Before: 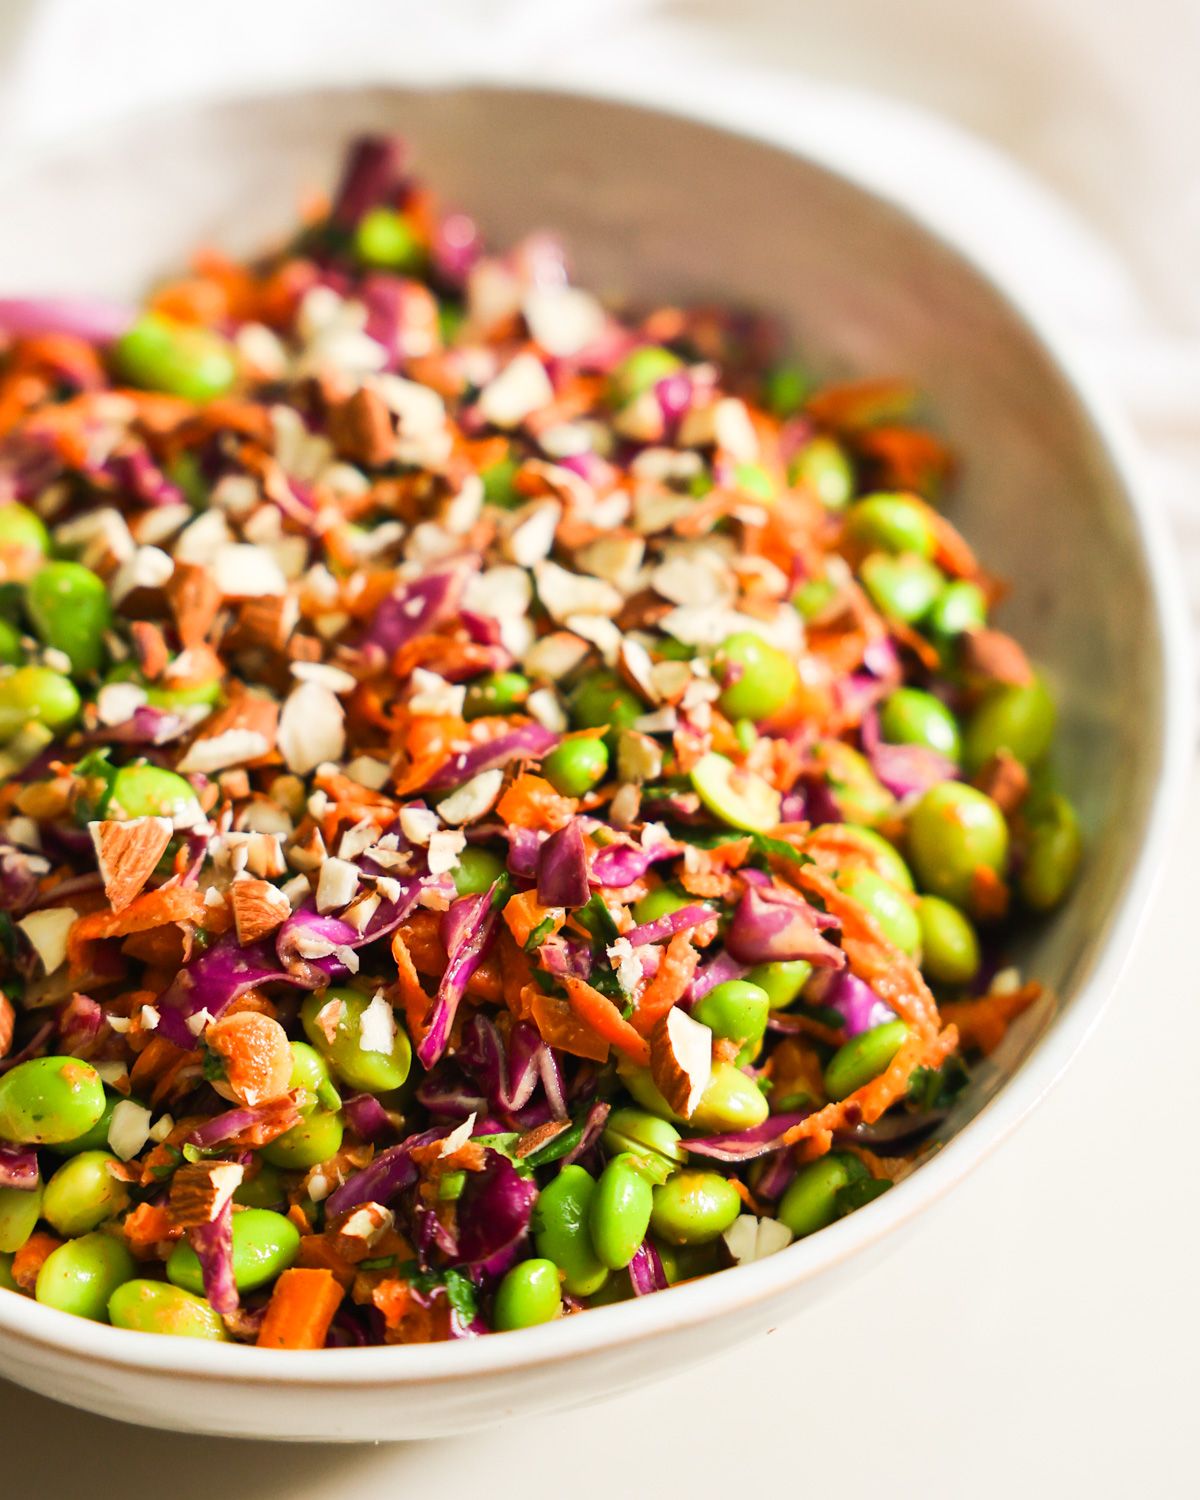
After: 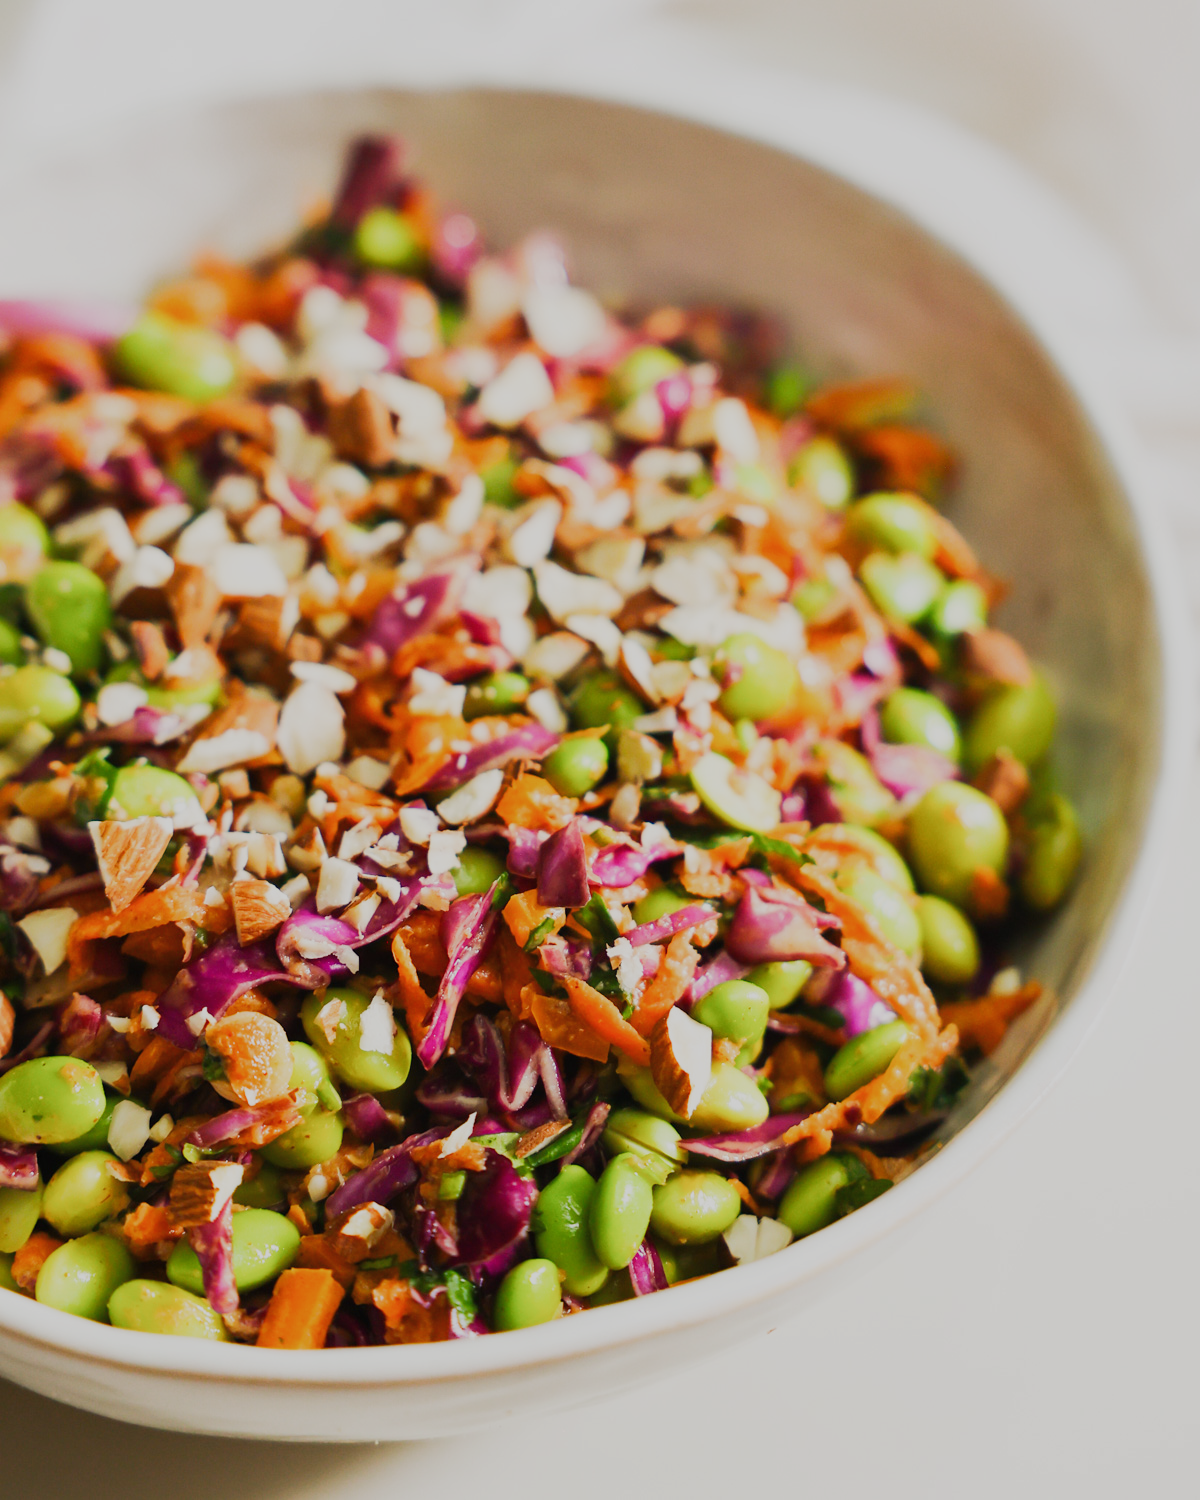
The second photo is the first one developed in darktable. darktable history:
filmic rgb: black relative exposure -16 EV, white relative exposure 4.92 EV, hardness 6.24, preserve chrominance no, color science v5 (2021), contrast in shadows safe, contrast in highlights safe
